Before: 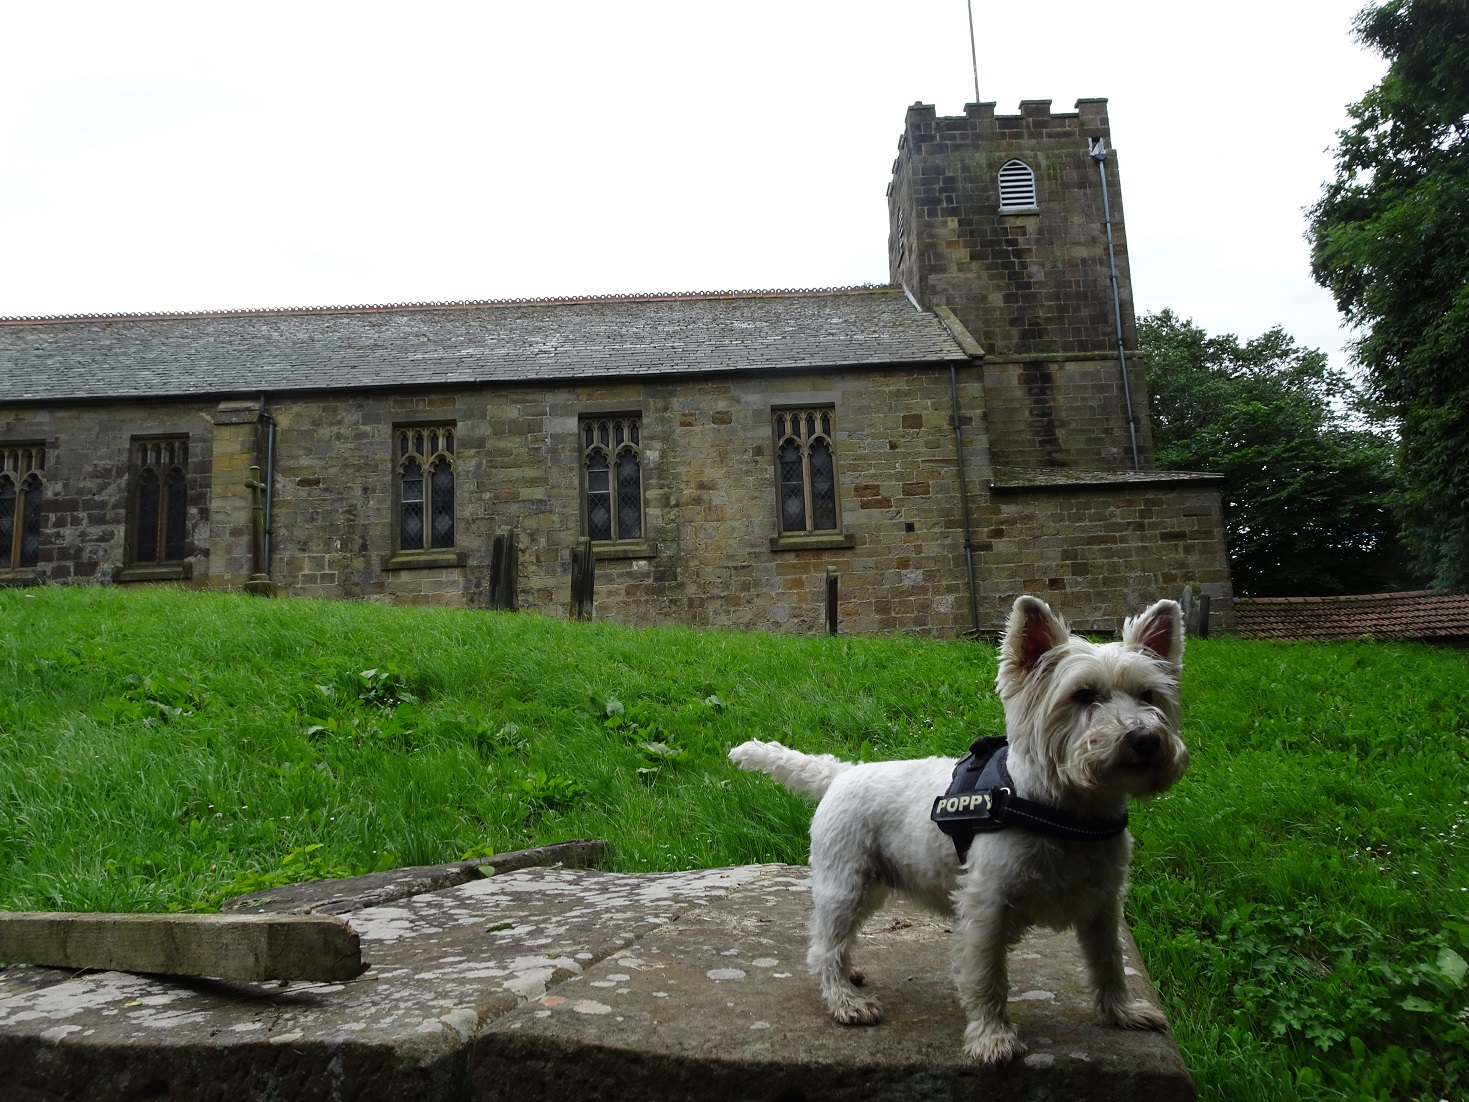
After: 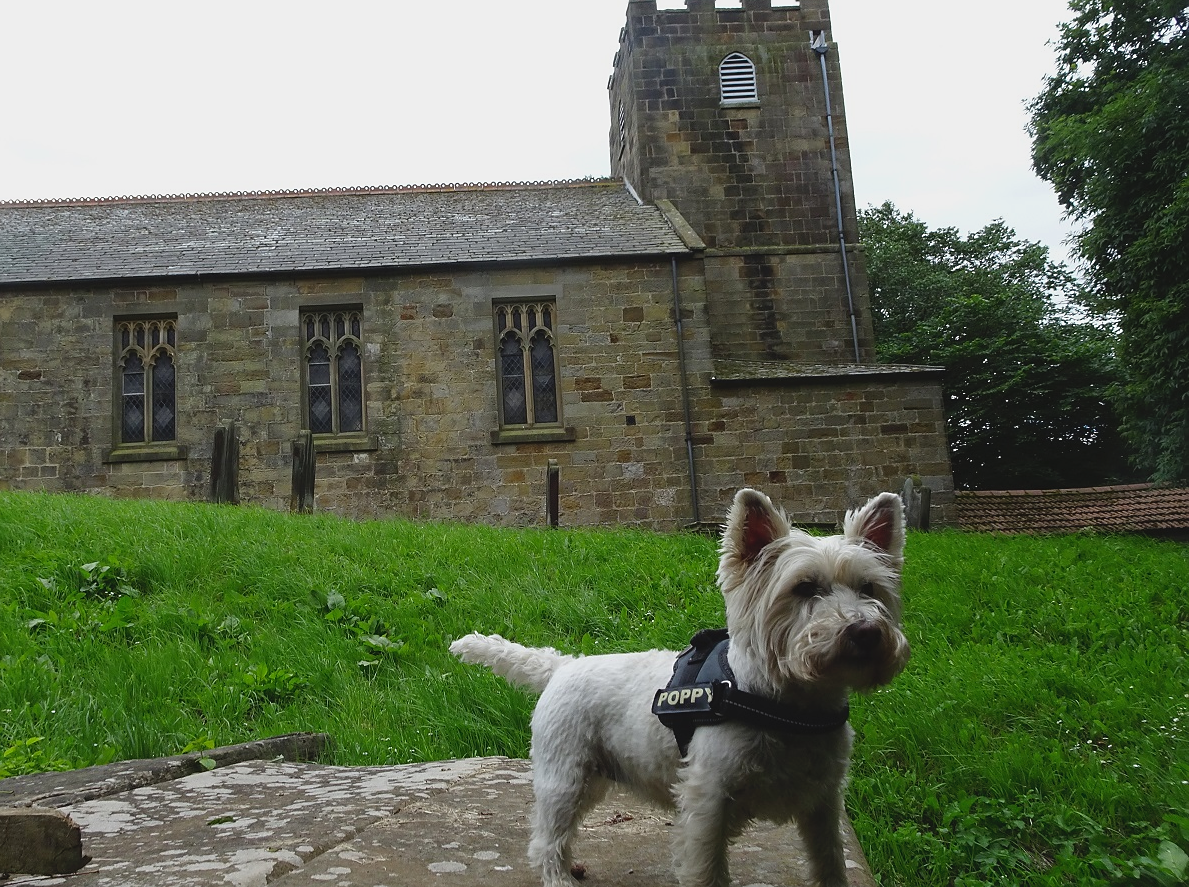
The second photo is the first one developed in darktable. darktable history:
contrast brightness saturation: contrast -0.116
crop: left 19.034%, top 9.716%, right 0%, bottom 9.717%
sharpen: radius 1.004, threshold 0.901
